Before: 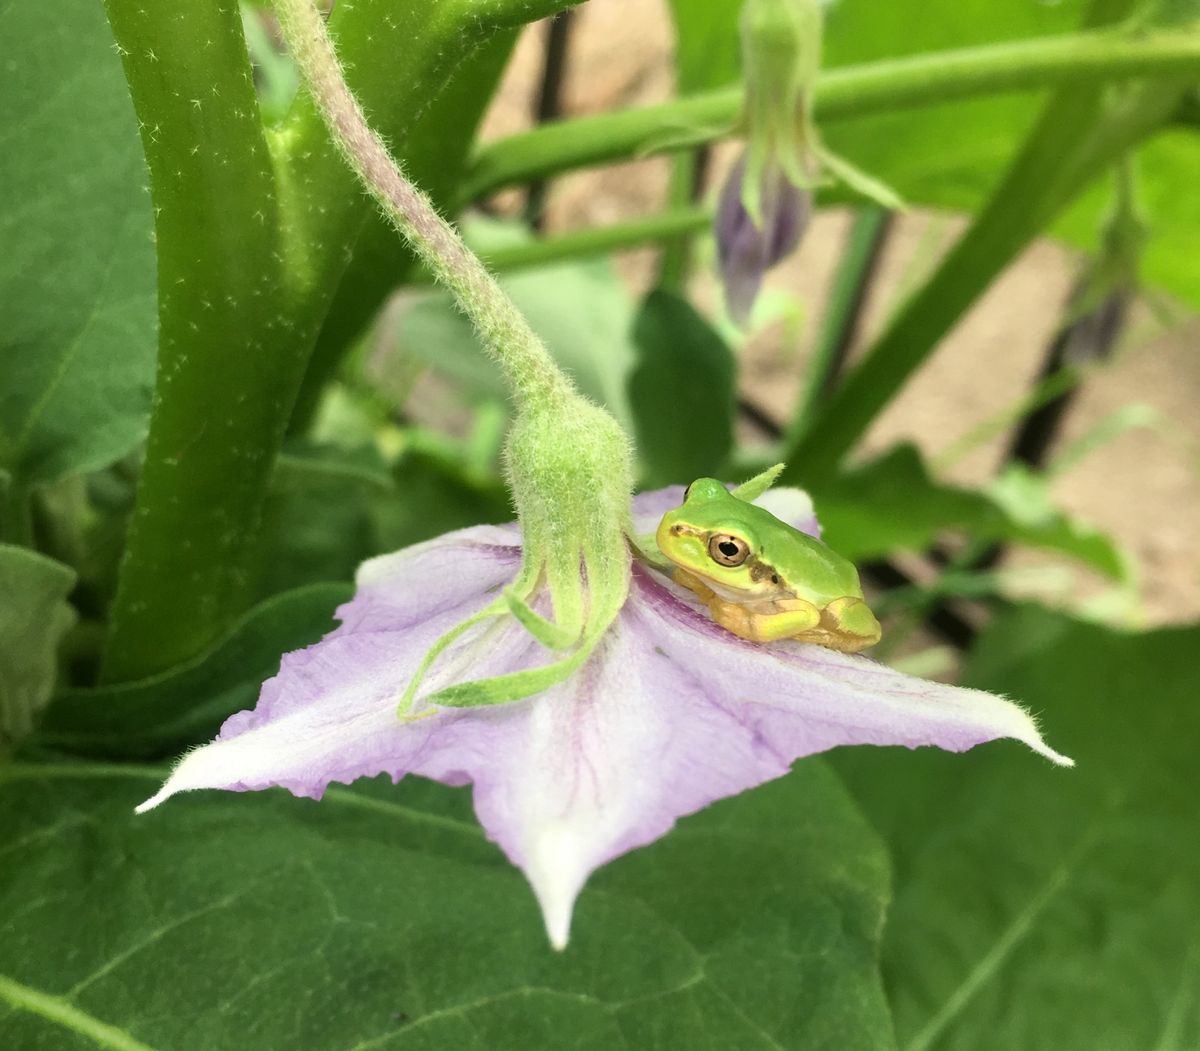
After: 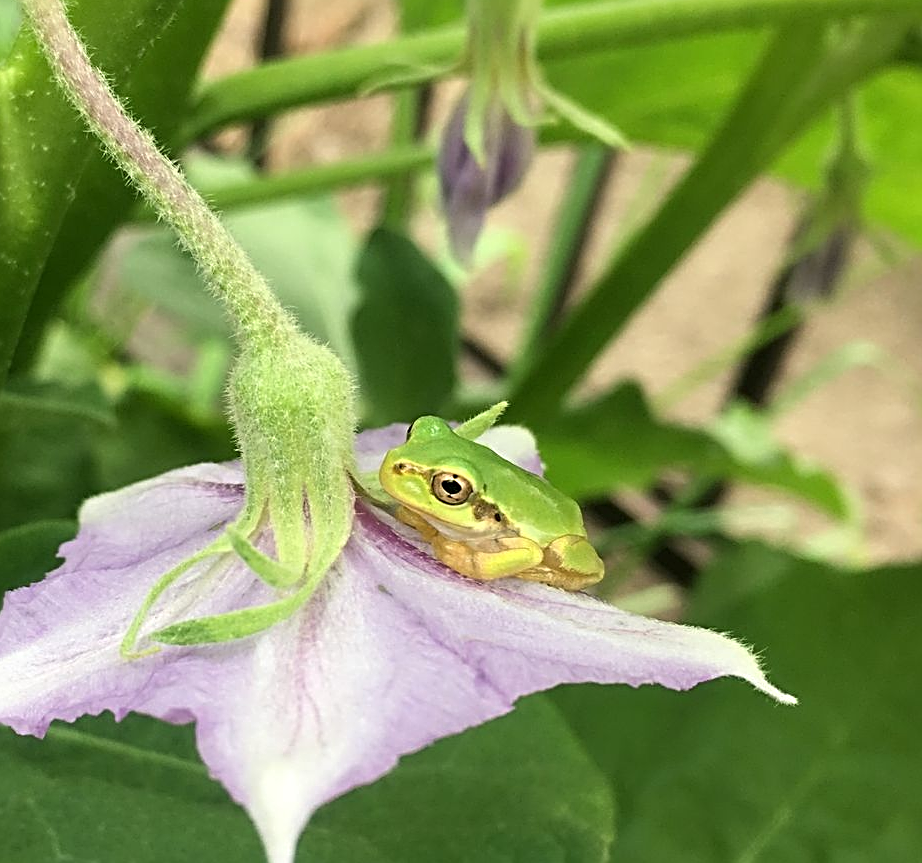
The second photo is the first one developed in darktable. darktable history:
crop: left 23.1%, top 5.924%, bottom 11.897%
tone equalizer: -8 EV 0.053 EV, edges refinement/feathering 500, mask exposure compensation -1.57 EV, preserve details no
sharpen: radius 3.007, amount 0.774
